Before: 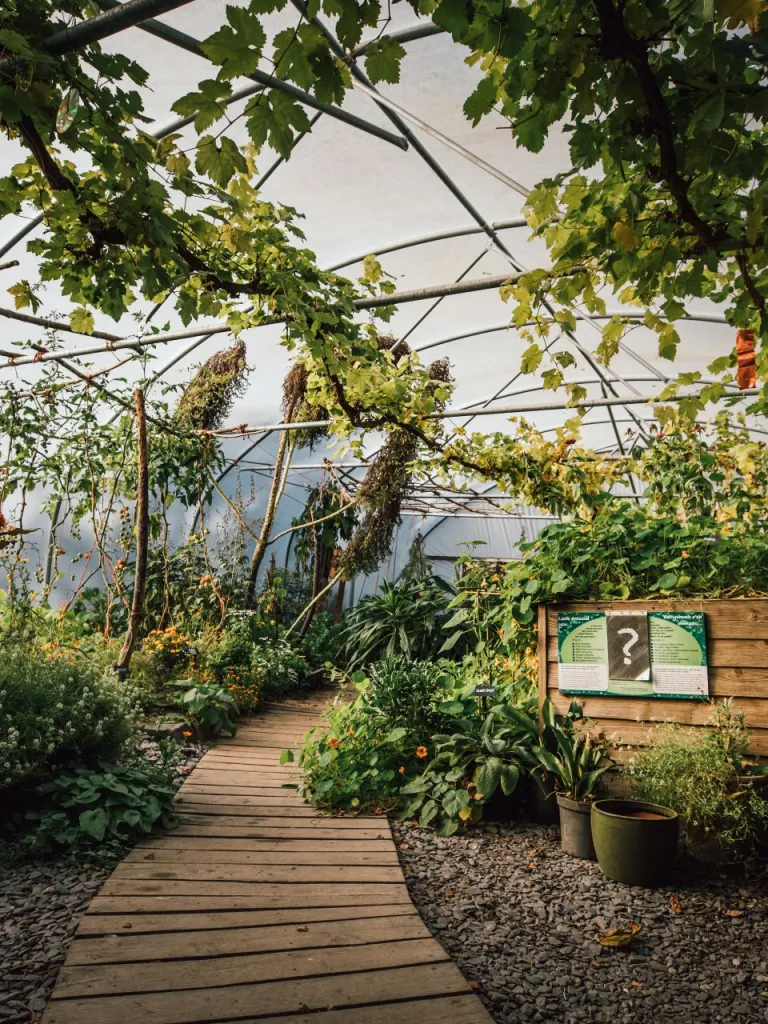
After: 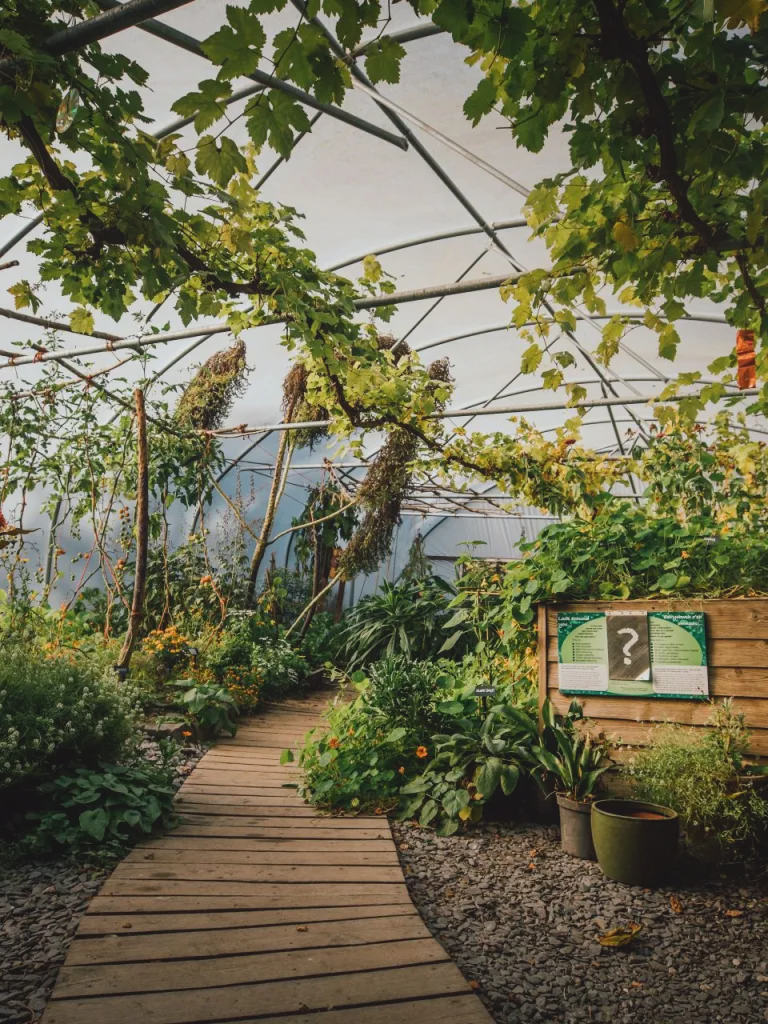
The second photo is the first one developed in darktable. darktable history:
contrast equalizer: octaves 7, y [[0.6 ×6], [0.55 ×6], [0 ×6], [0 ×6], [0 ×6]], mix -0.1
local contrast: highlights 68%, shadows 68%, detail 82%, midtone range 0.325
